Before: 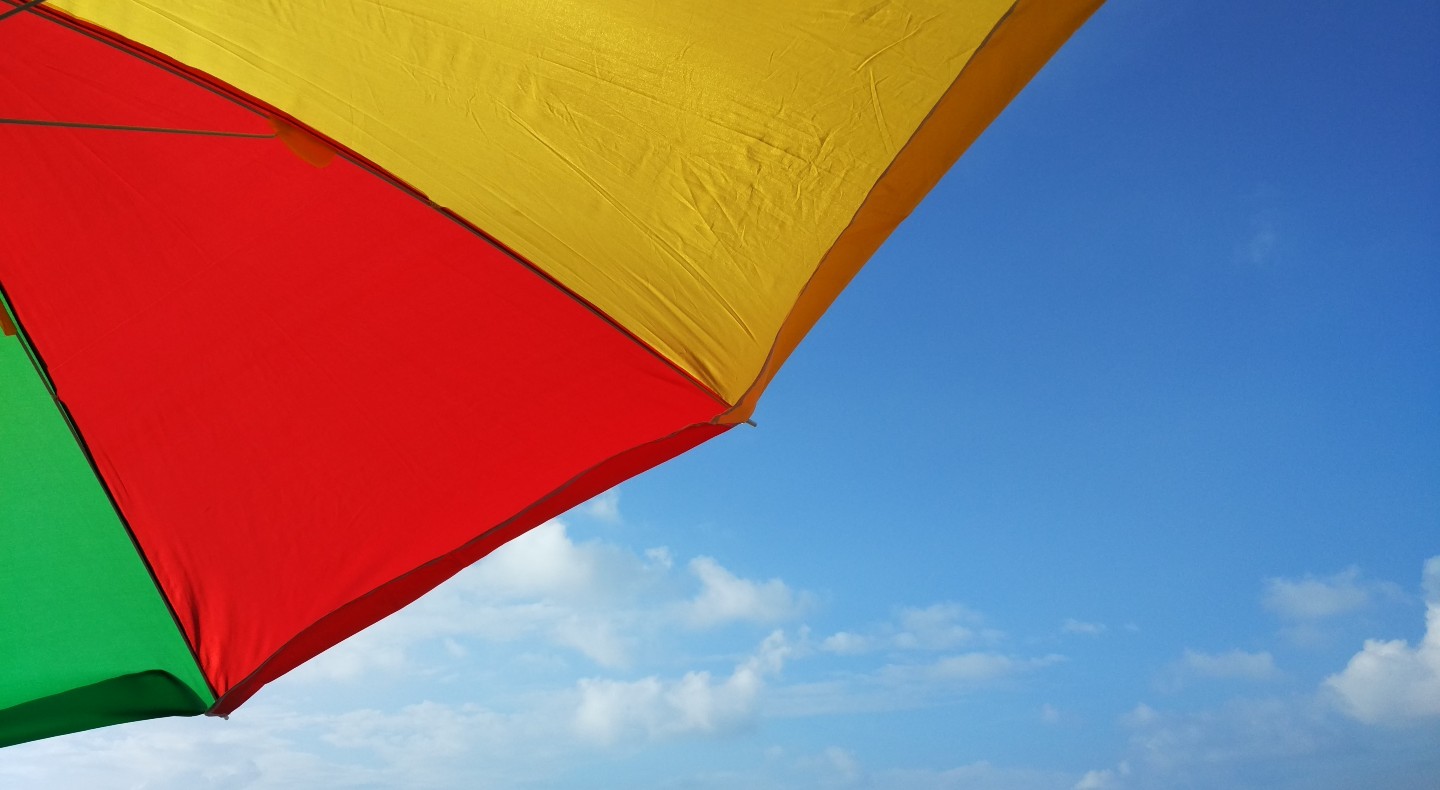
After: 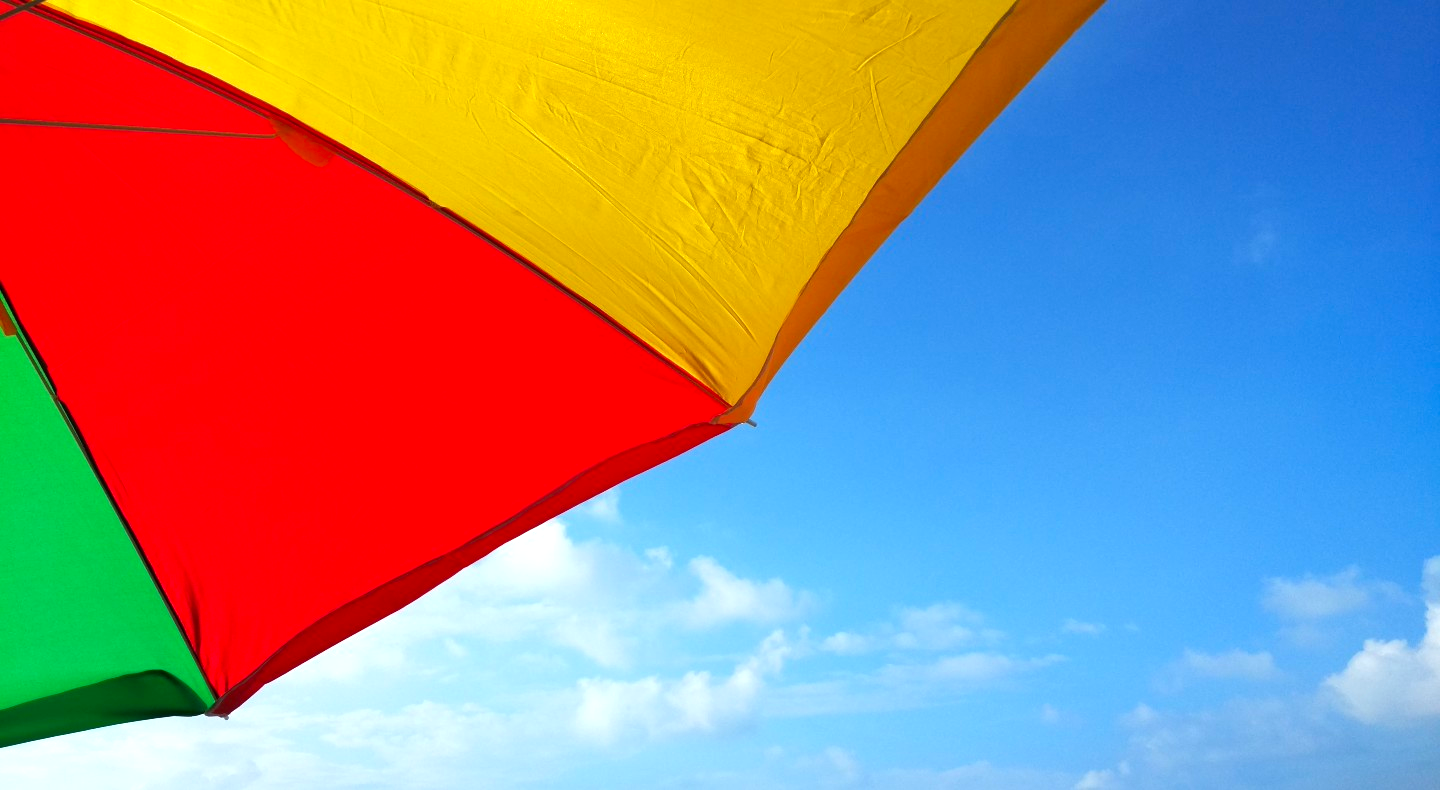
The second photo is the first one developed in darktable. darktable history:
contrast brightness saturation: contrast 0.04, saturation 0.16
exposure: exposure 0.515 EV, compensate highlight preservation false
